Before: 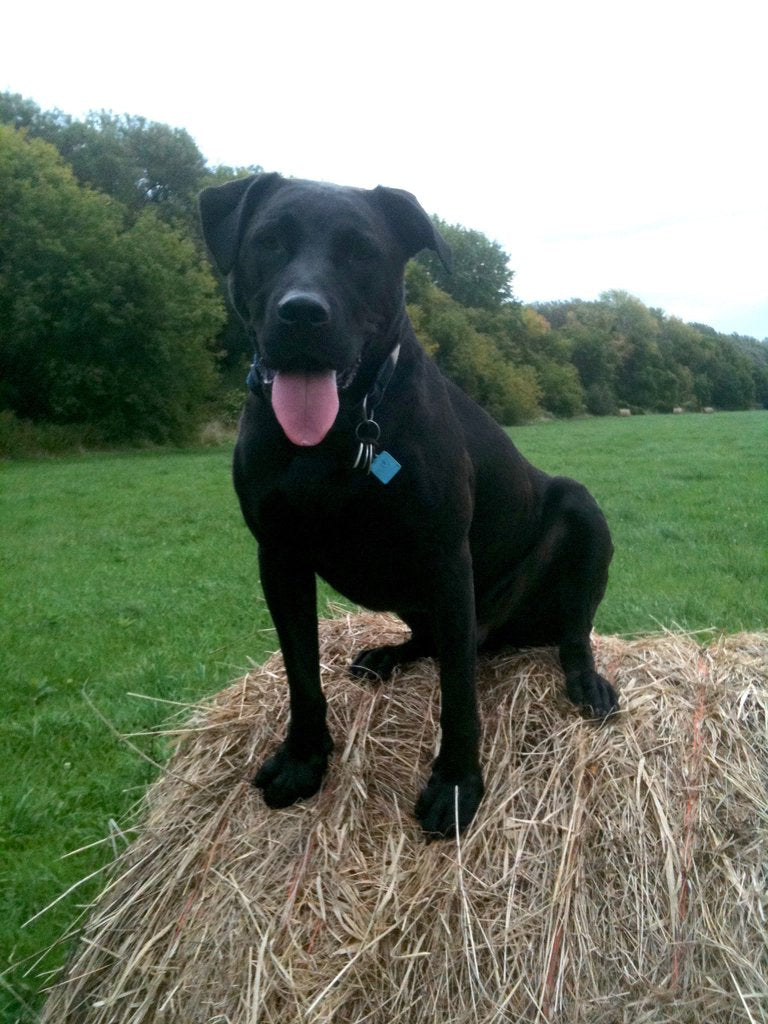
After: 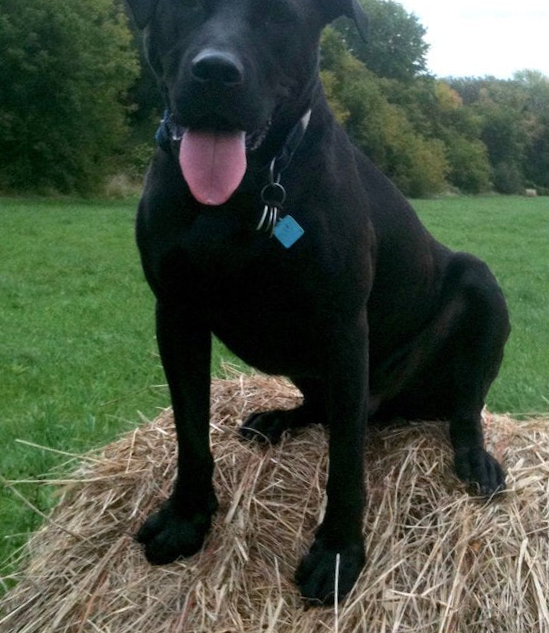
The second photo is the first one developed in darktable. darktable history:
crop and rotate: angle -3.8°, left 9.928%, top 20.78%, right 12.415%, bottom 11.991%
